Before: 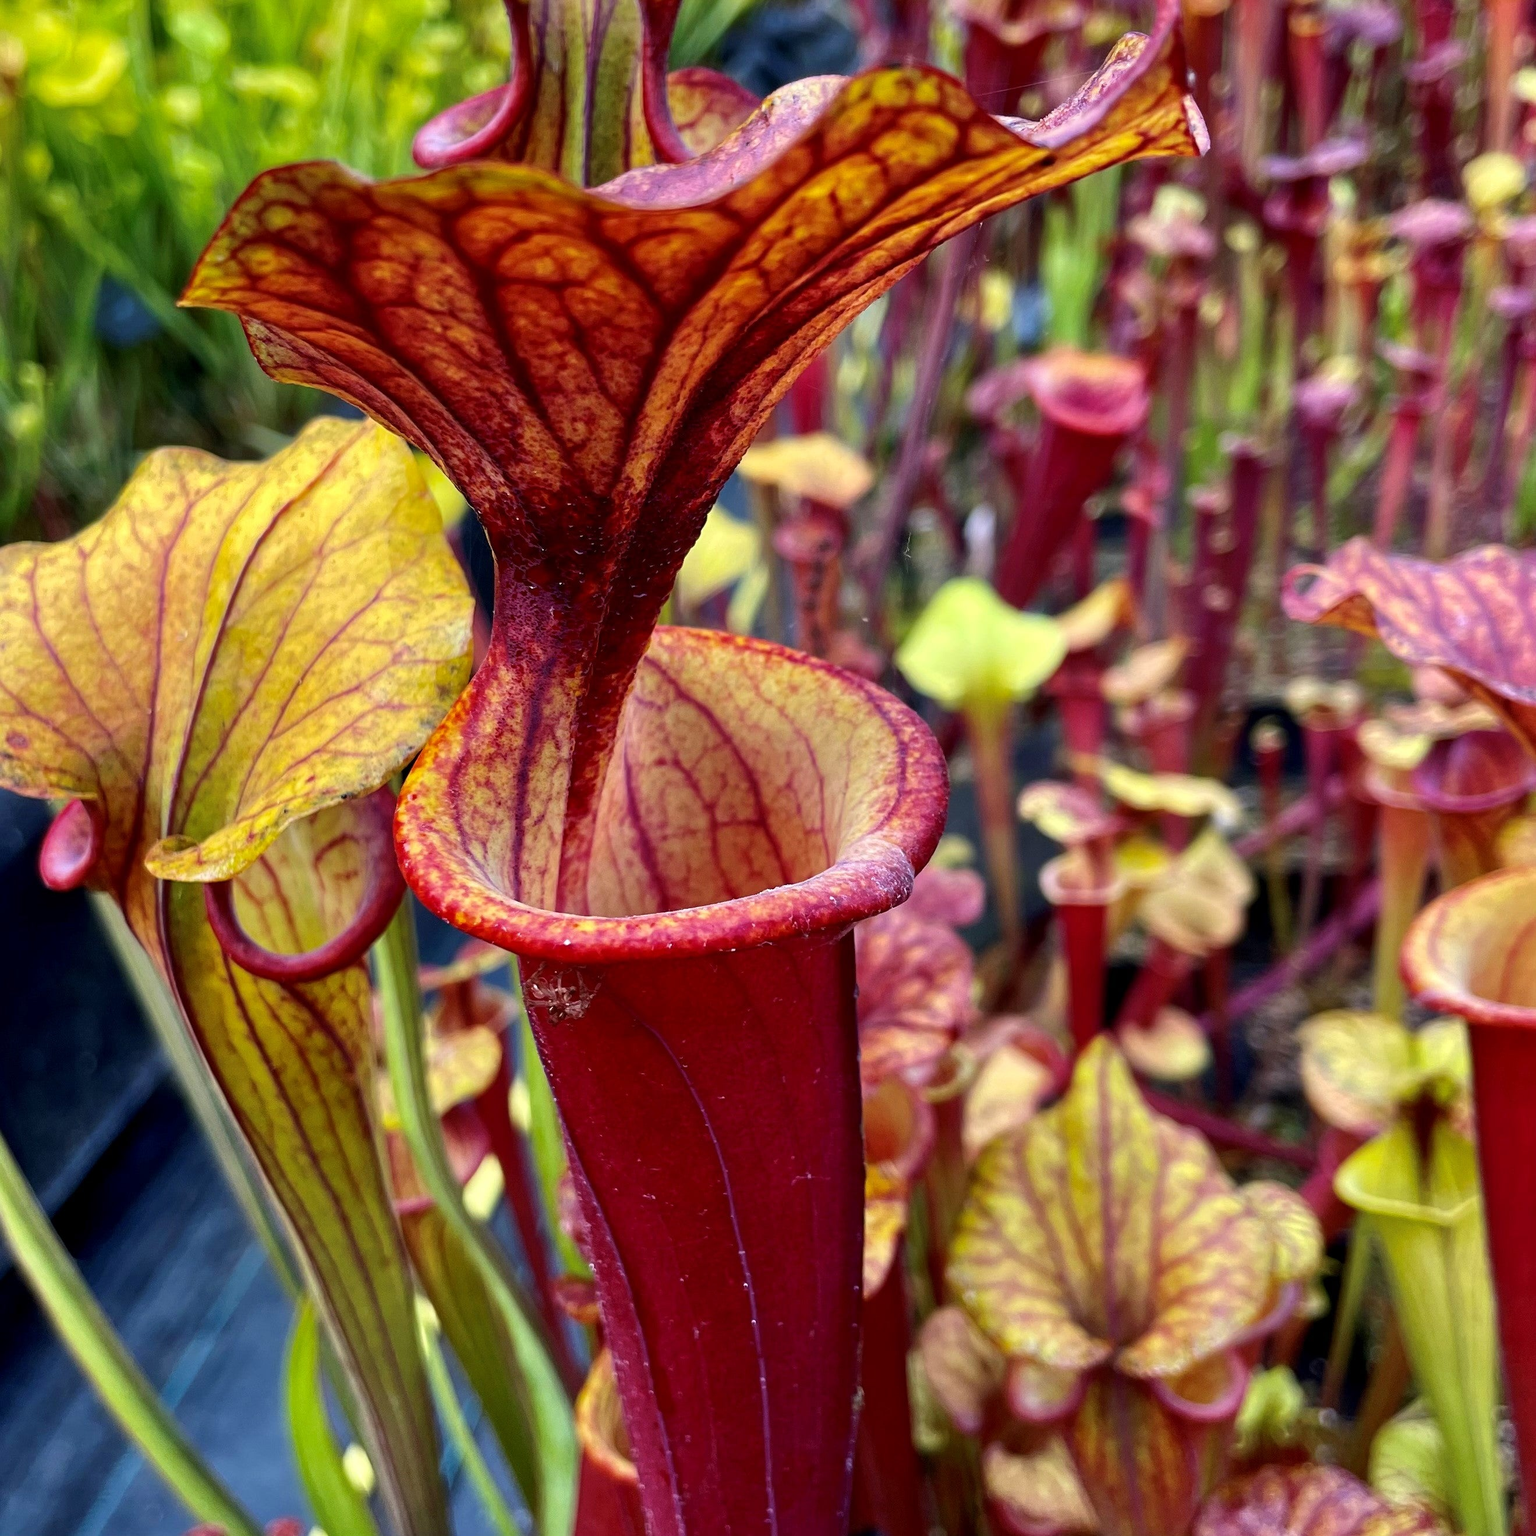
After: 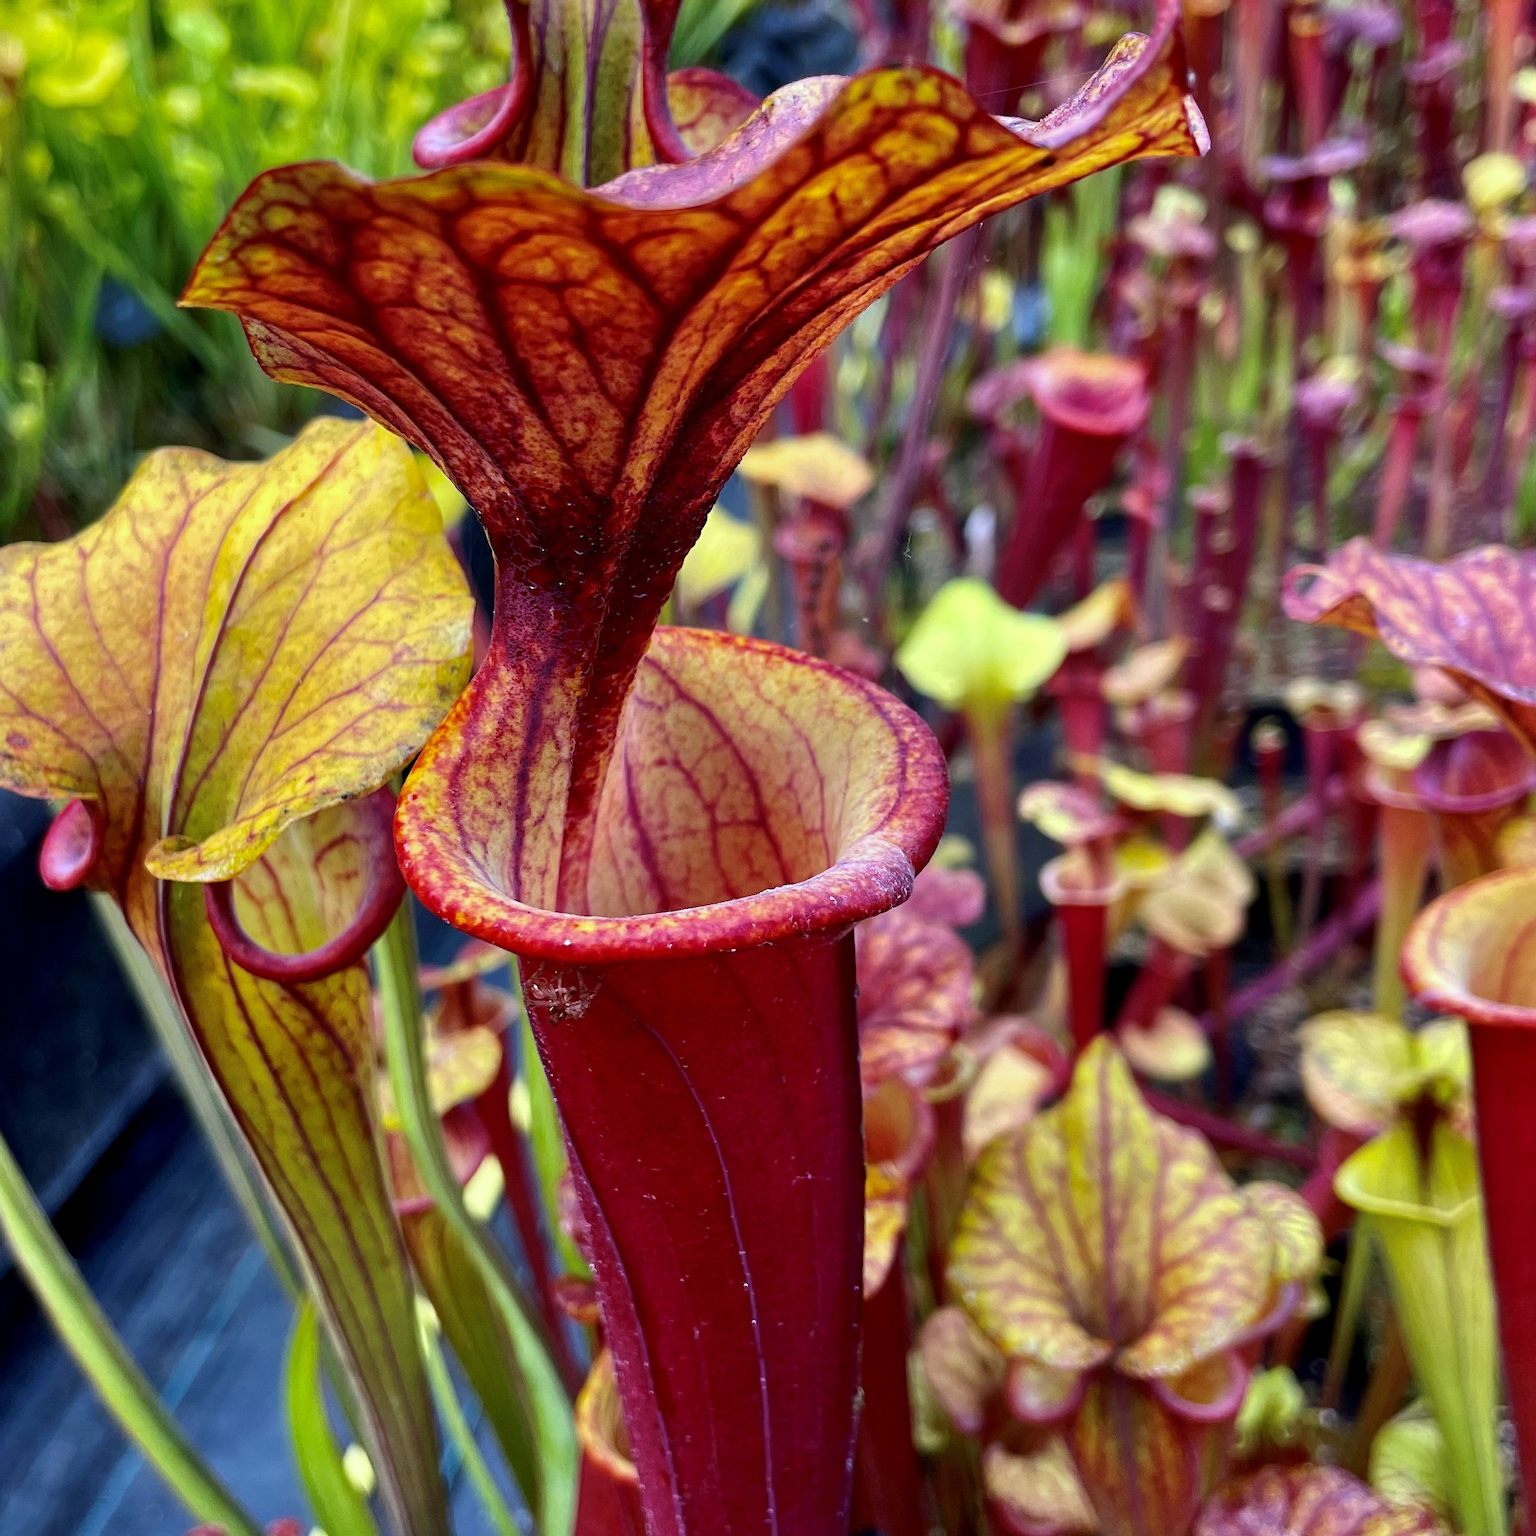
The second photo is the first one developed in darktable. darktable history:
exposure: compensate highlight preservation false
white balance: red 0.967, blue 1.049
